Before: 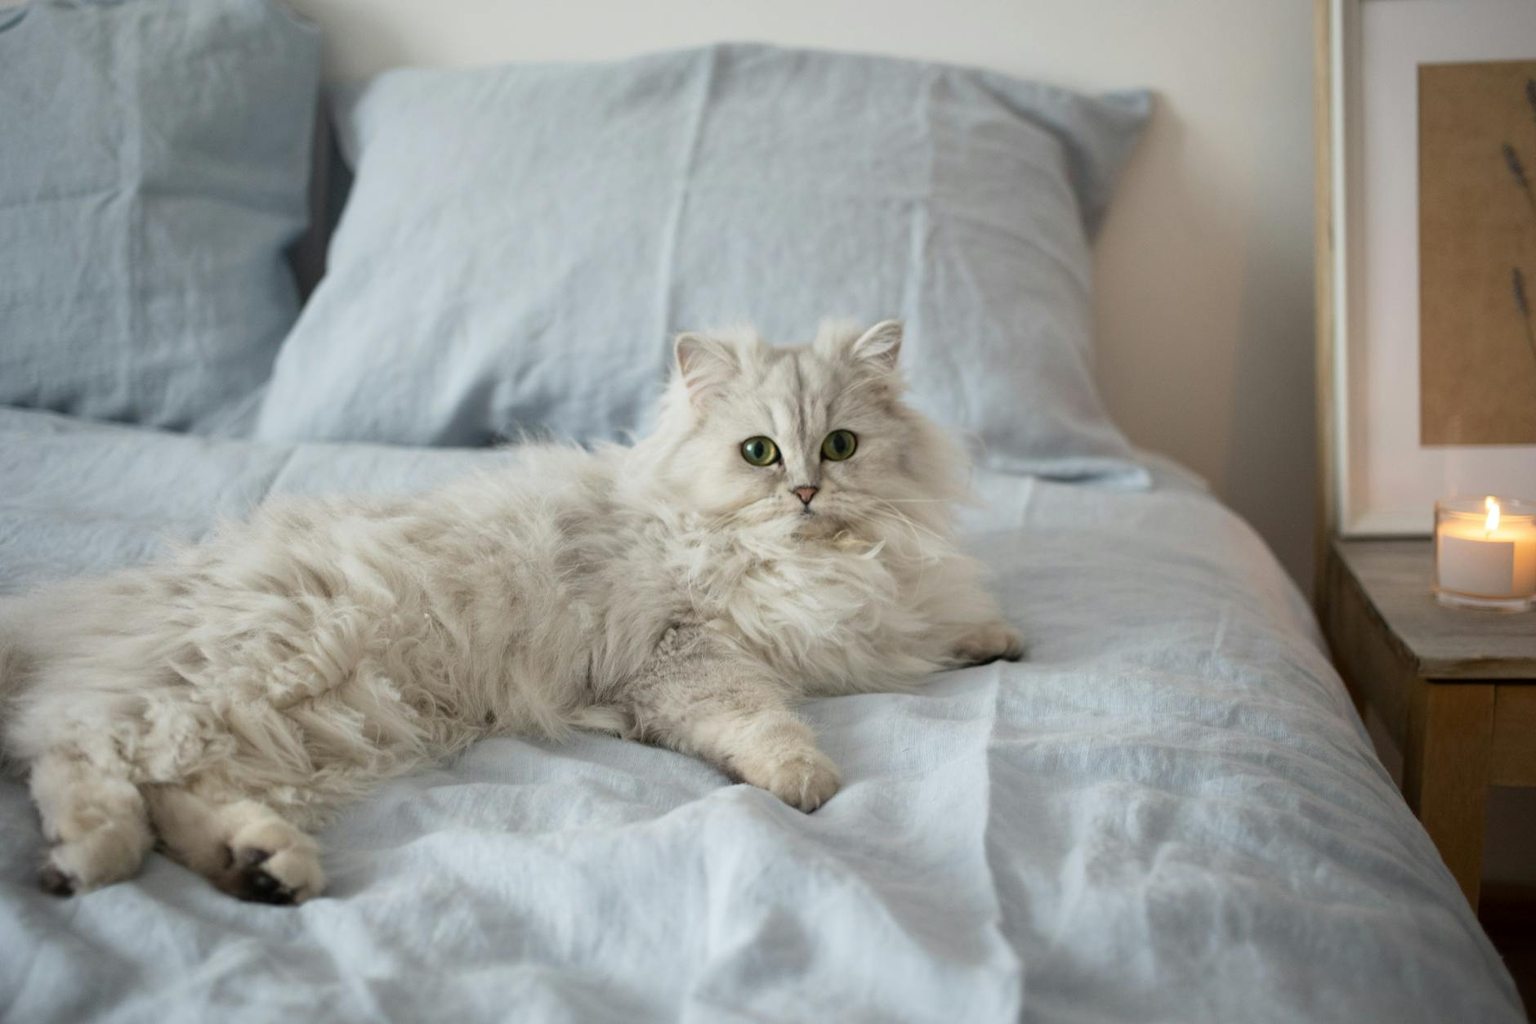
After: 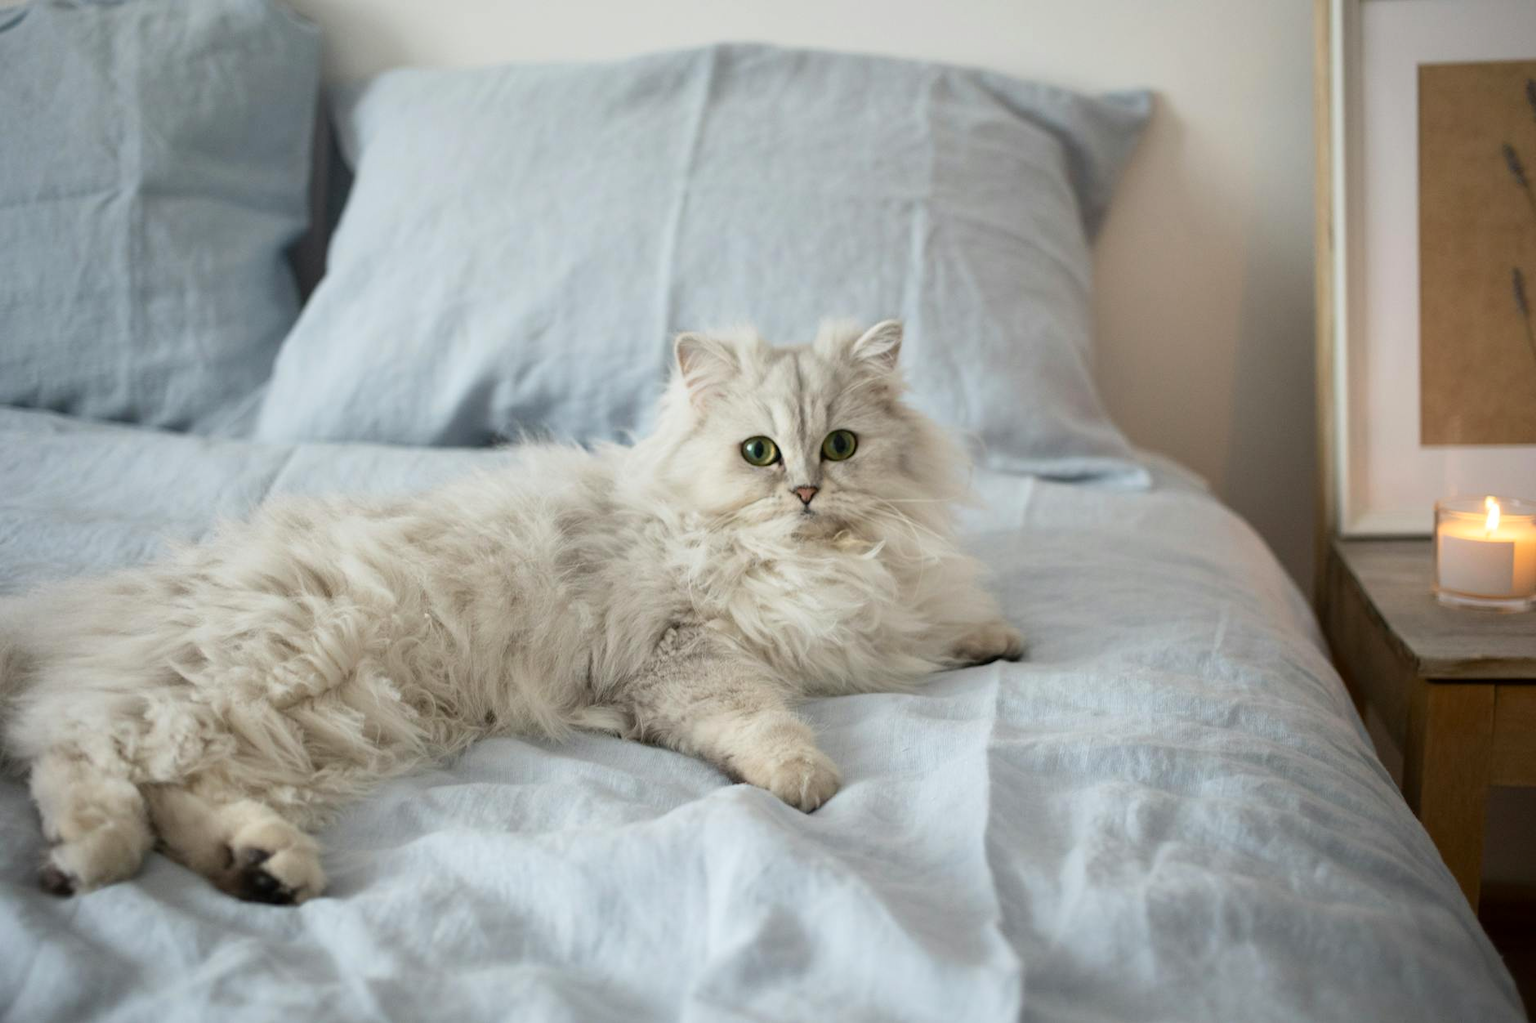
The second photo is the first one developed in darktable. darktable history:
contrast brightness saturation: contrast 0.1, brightness 0.03, saturation 0.09
rotate and perspective: crop left 0, crop top 0
